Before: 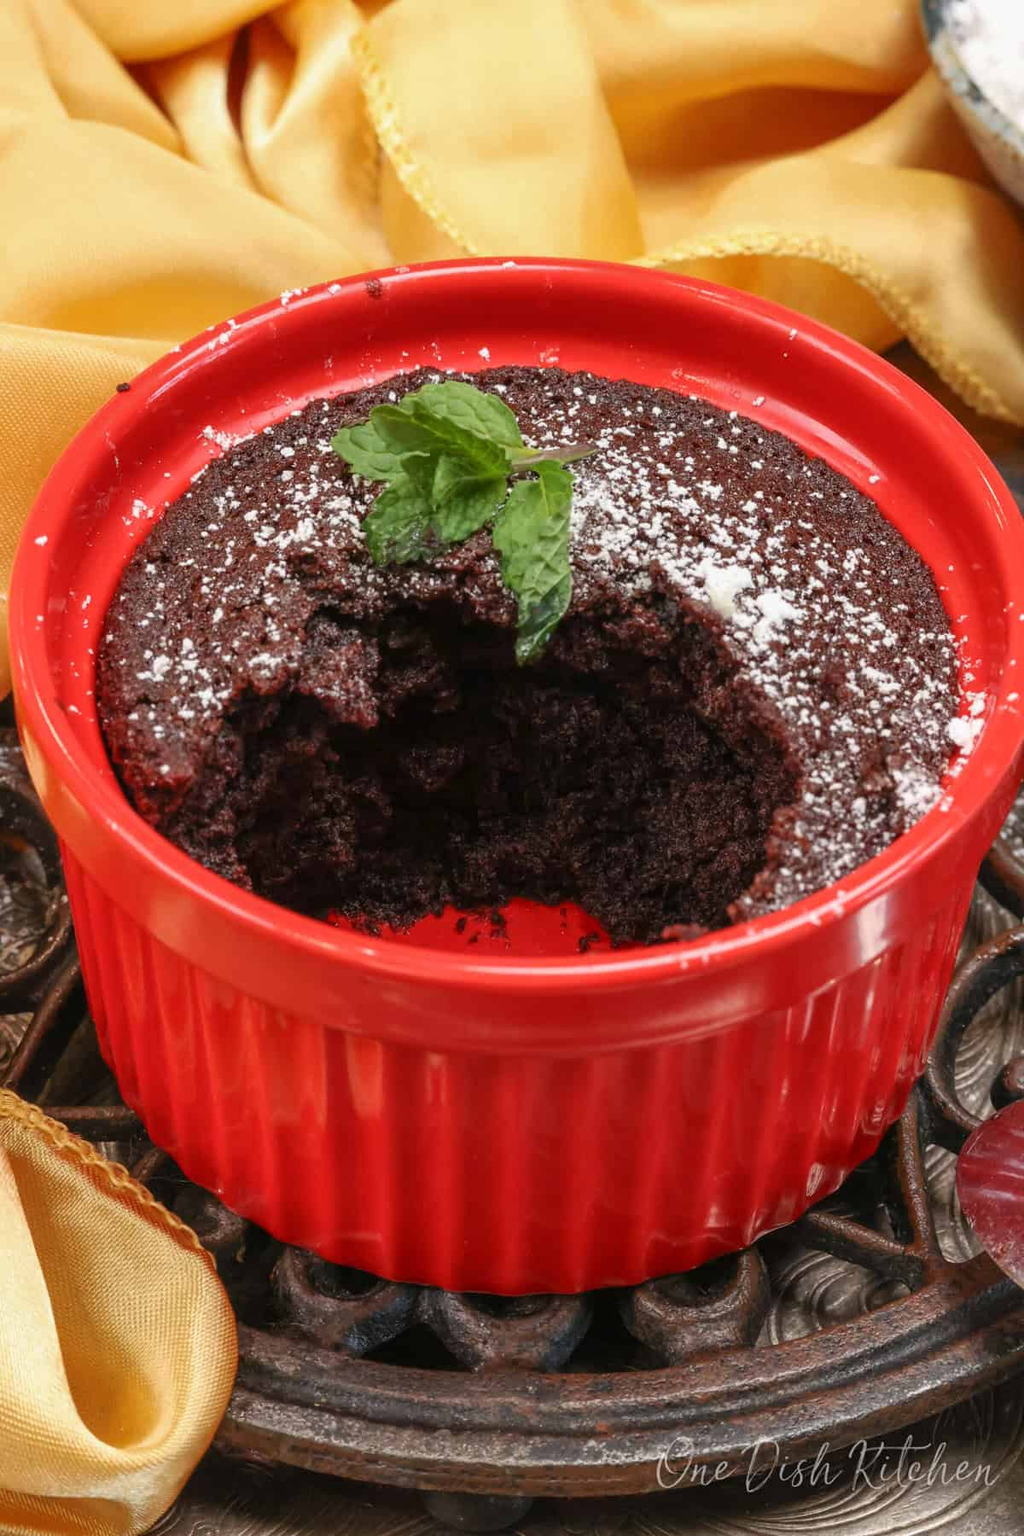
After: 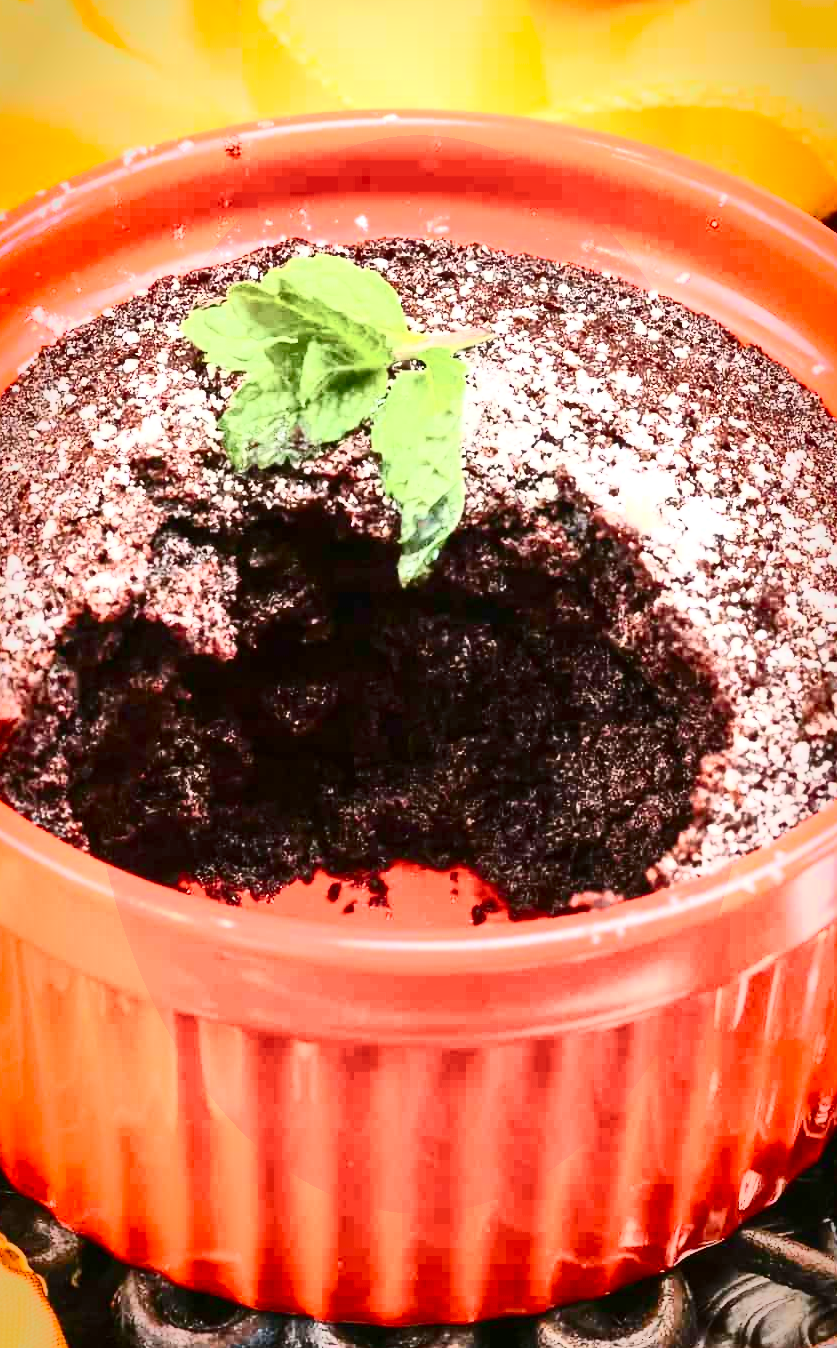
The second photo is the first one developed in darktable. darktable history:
exposure: exposure 1 EV, compensate exposure bias true, compensate highlight preservation false
crop and rotate: left 17.169%, top 10.711%, right 13.051%, bottom 14.377%
vignetting: saturation 0.381, automatic ratio true, unbound false
contrast brightness saturation: contrast 0.918, brightness 0.203
tone equalizer: -7 EV 0.156 EV, -6 EV 0.604 EV, -5 EV 1.12 EV, -4 EV 1.29 EV, -3 EV 1.15 EV, -2 EV 0.6 EV, -1 EV 0.161 EV
